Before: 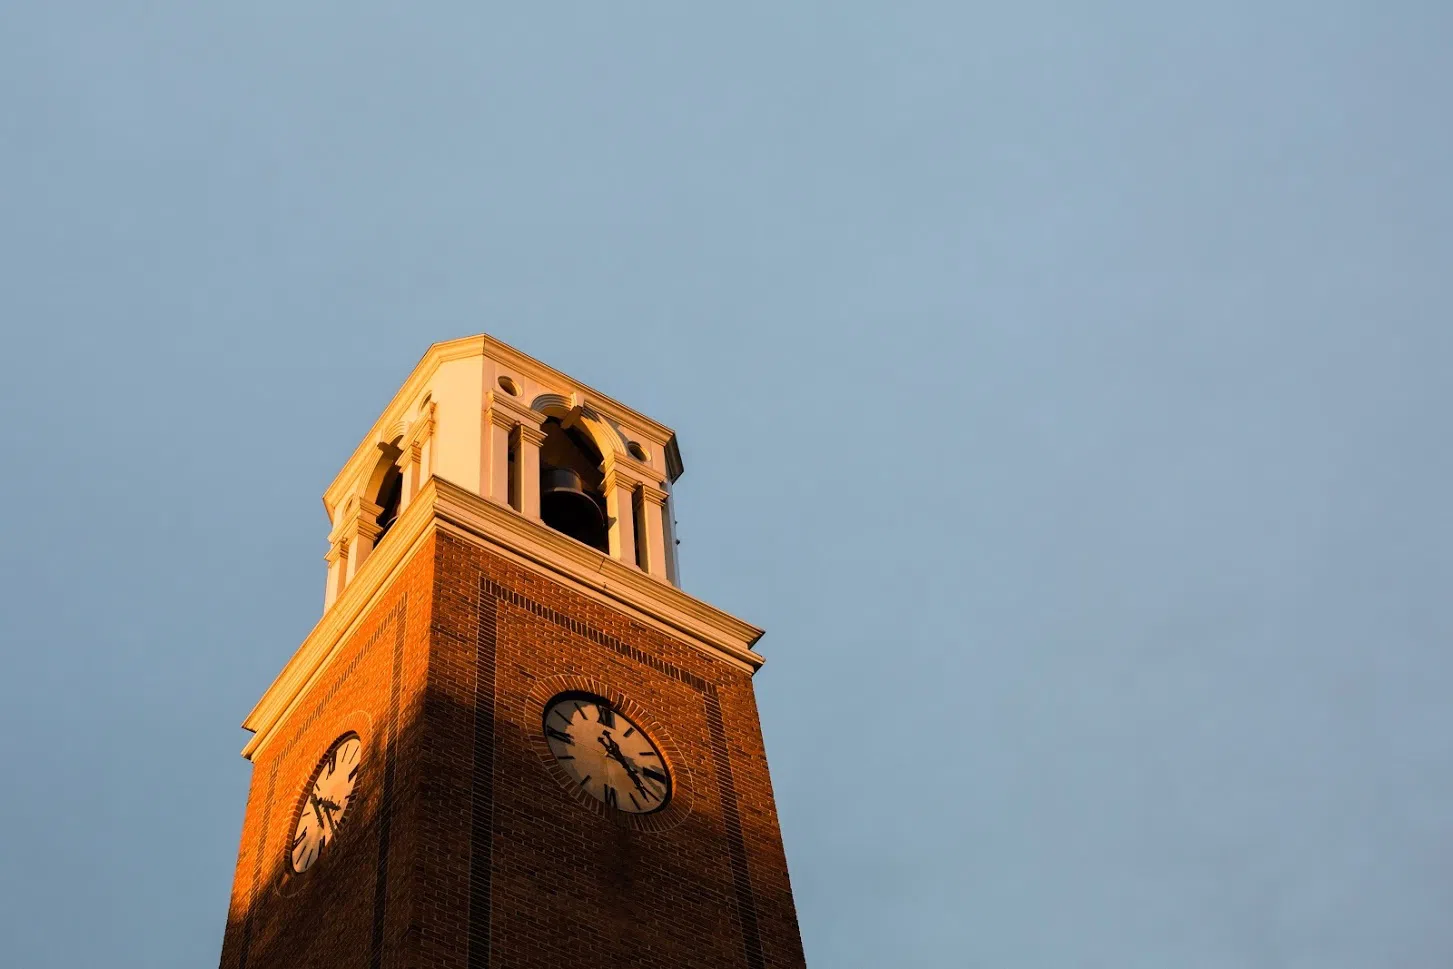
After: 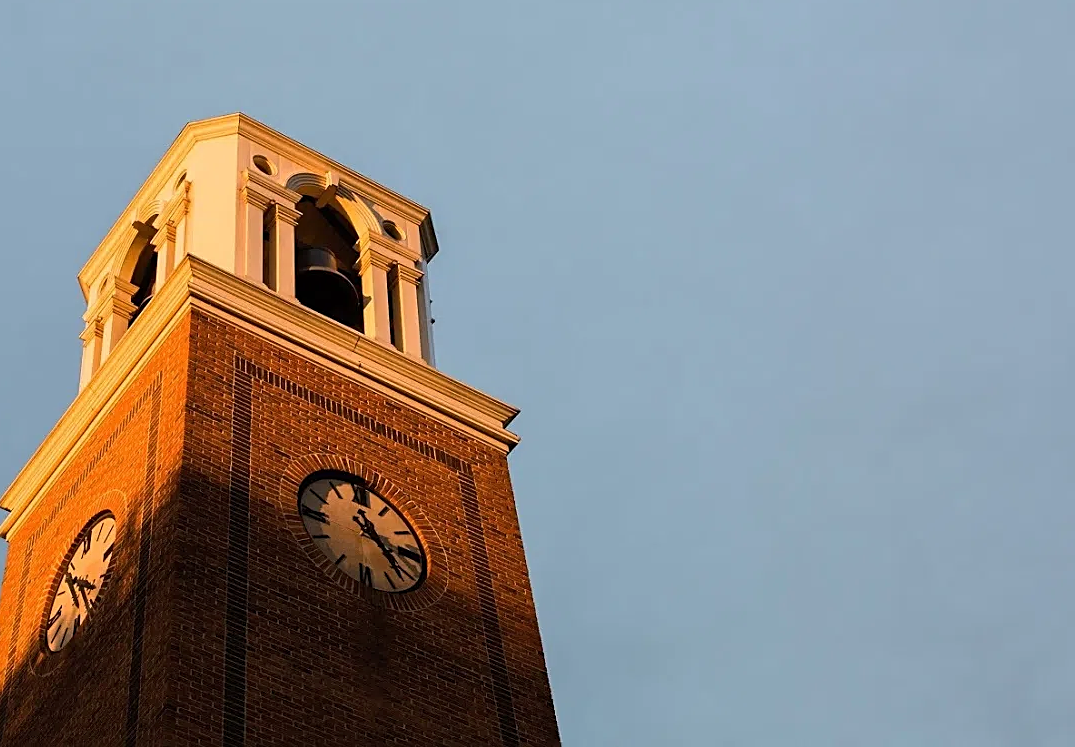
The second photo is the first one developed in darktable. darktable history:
sharpen: on, module defaults
crop: left 16.871%, top 22.857%, right 9.116%
